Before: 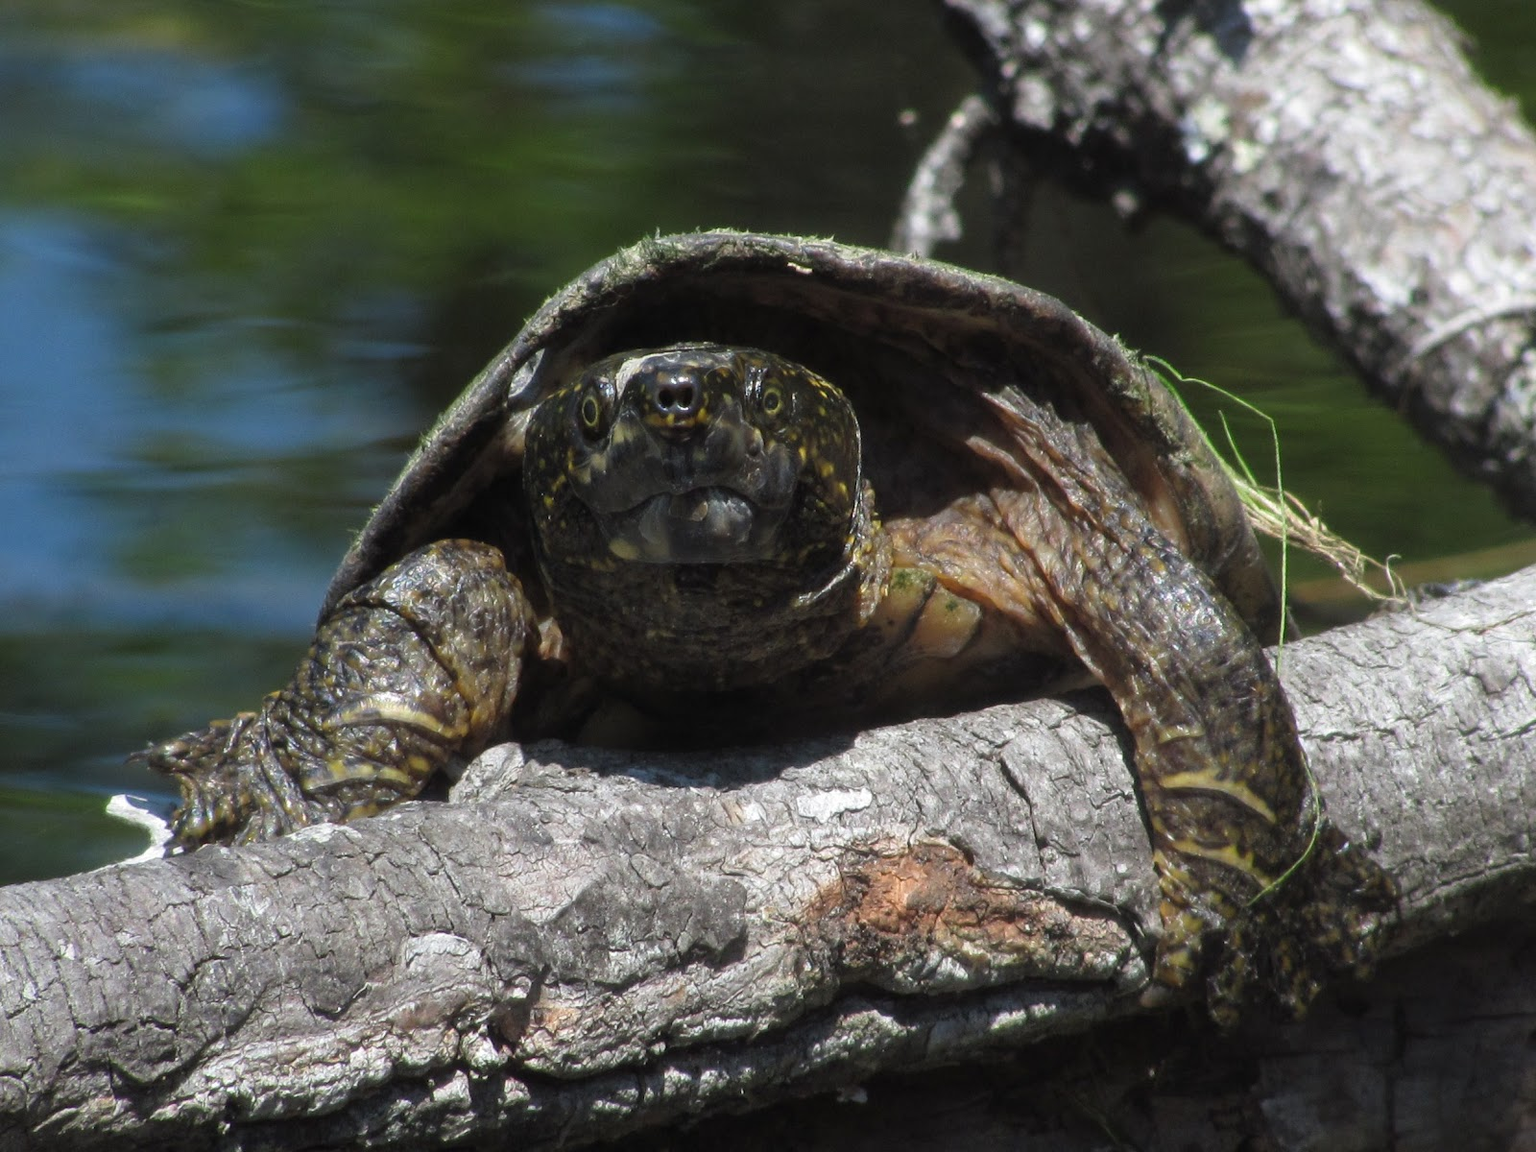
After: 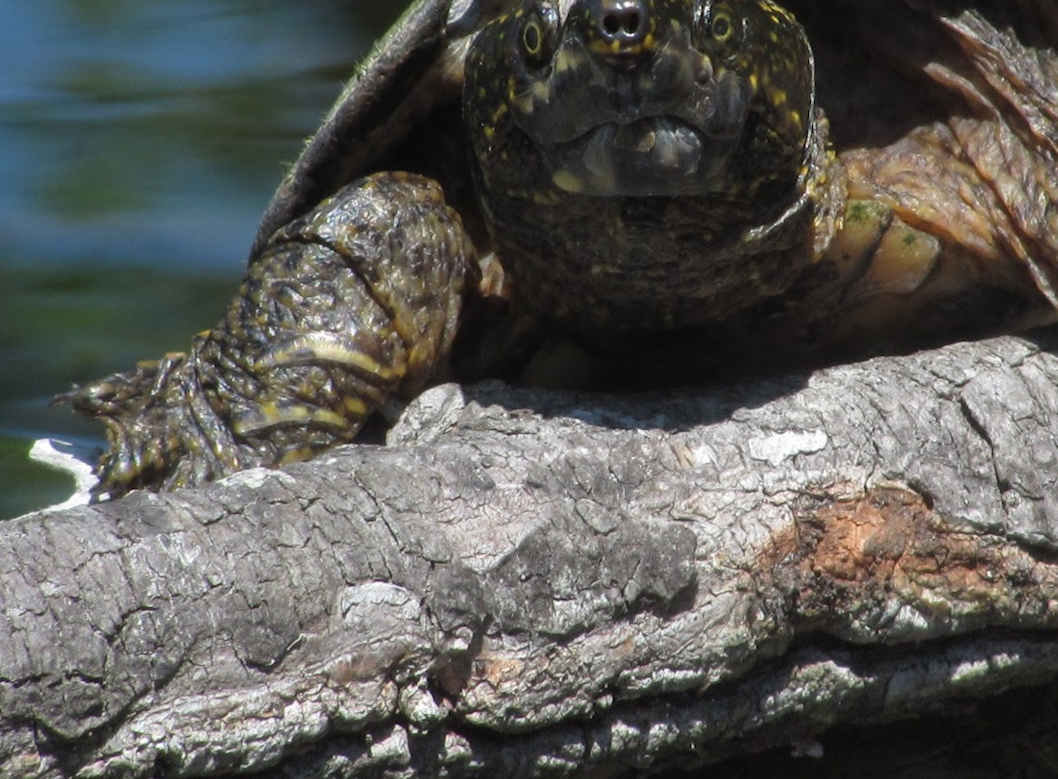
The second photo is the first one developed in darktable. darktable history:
crop and rotate: angle -0.82°, left 3.85%, top 31.828%, right 27.992%
rotate and perspective: rotation -1°, crop left 0.011, crop right 0.989, crop top 0.025, crop bottom 0.975
